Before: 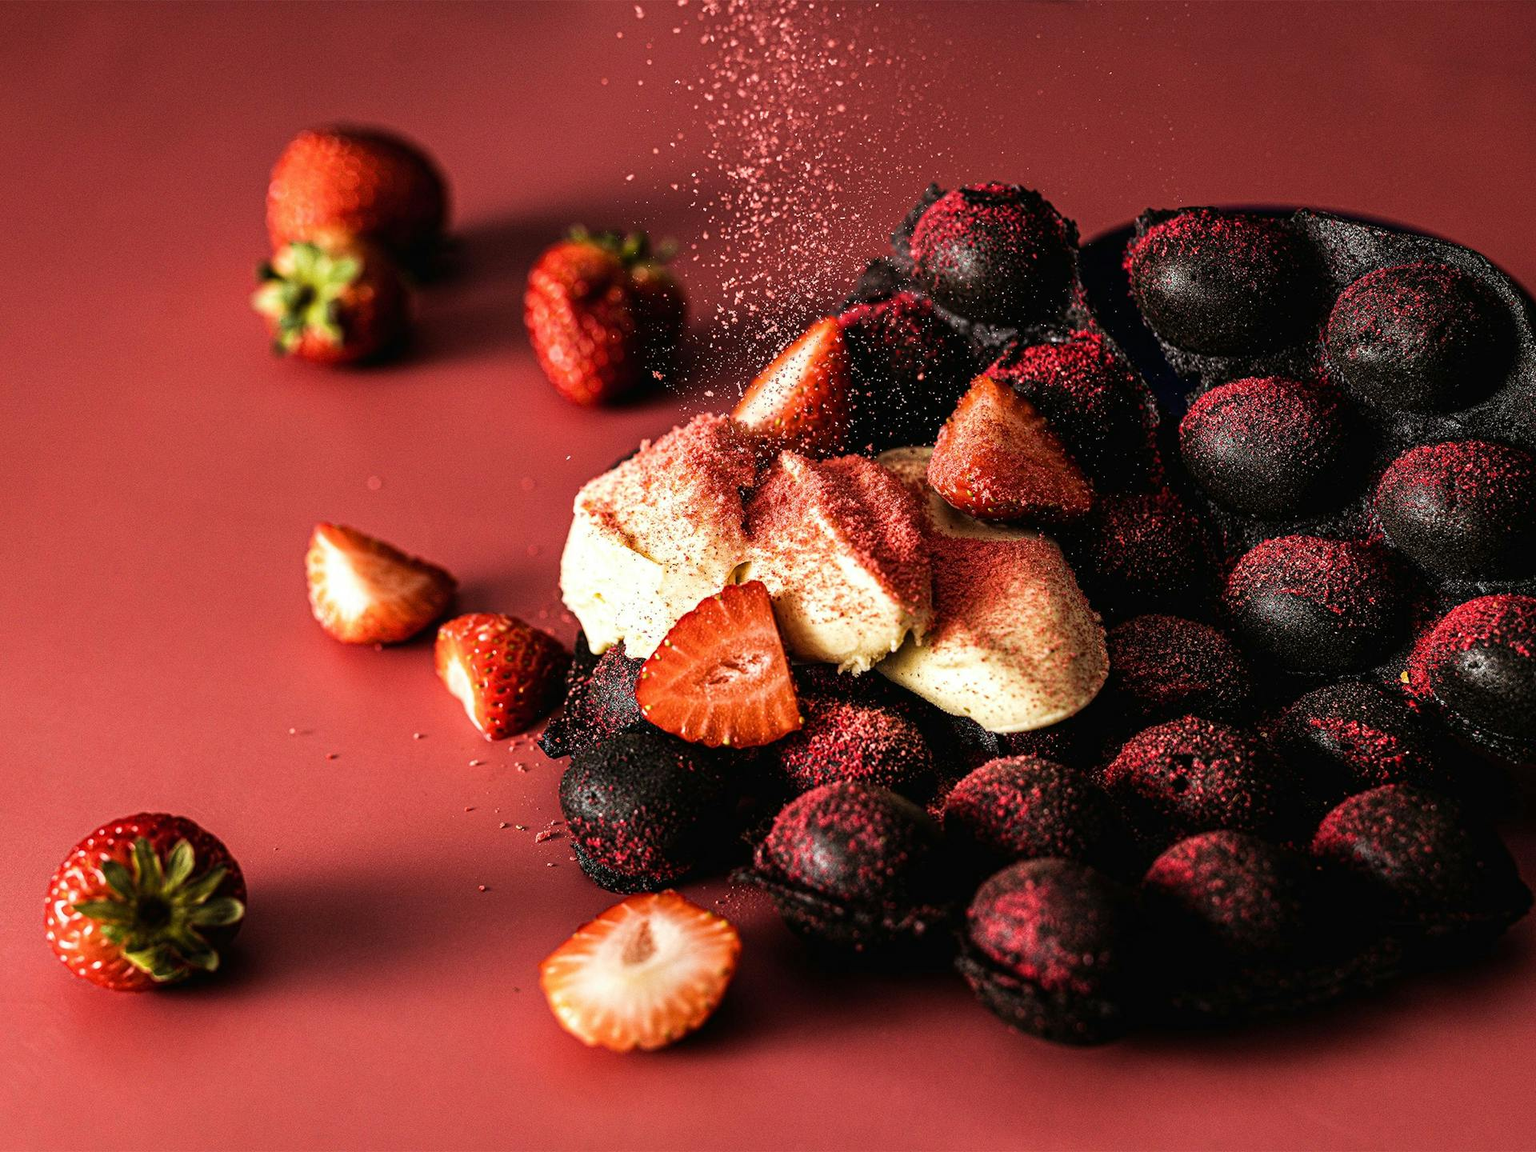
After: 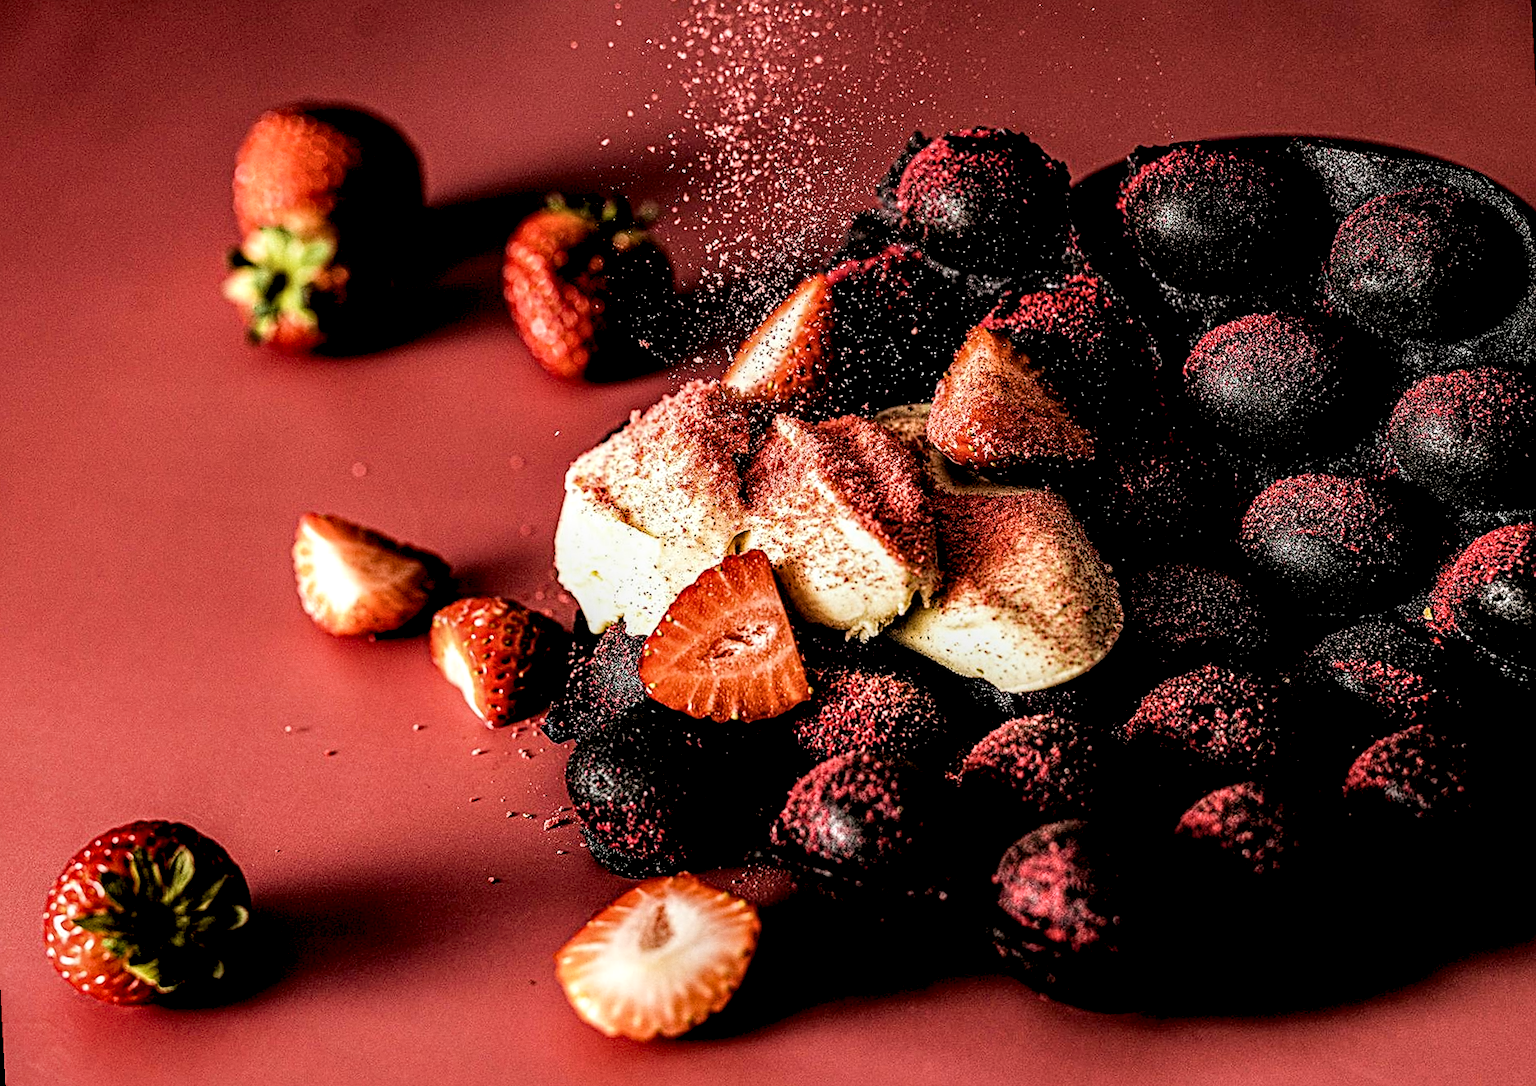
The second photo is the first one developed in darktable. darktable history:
exposure: black level correction 0.009, exposure 0.014 EV, compensate highlight preservation false
rotate and perspective: rotation -3°, crop left 0.031, crop right 0.968, crop top 0.07, crop bottom 0.93
local contrast: highlights 65%, shadows 54%, detail 169%, midtone range 0.514
sharpen: on, module defaults
filmic rgb: black relative exposure -5 EV, hardness 2.88, contrast 1.1
grain: coarseness 0.09 ISO, strength 10%
